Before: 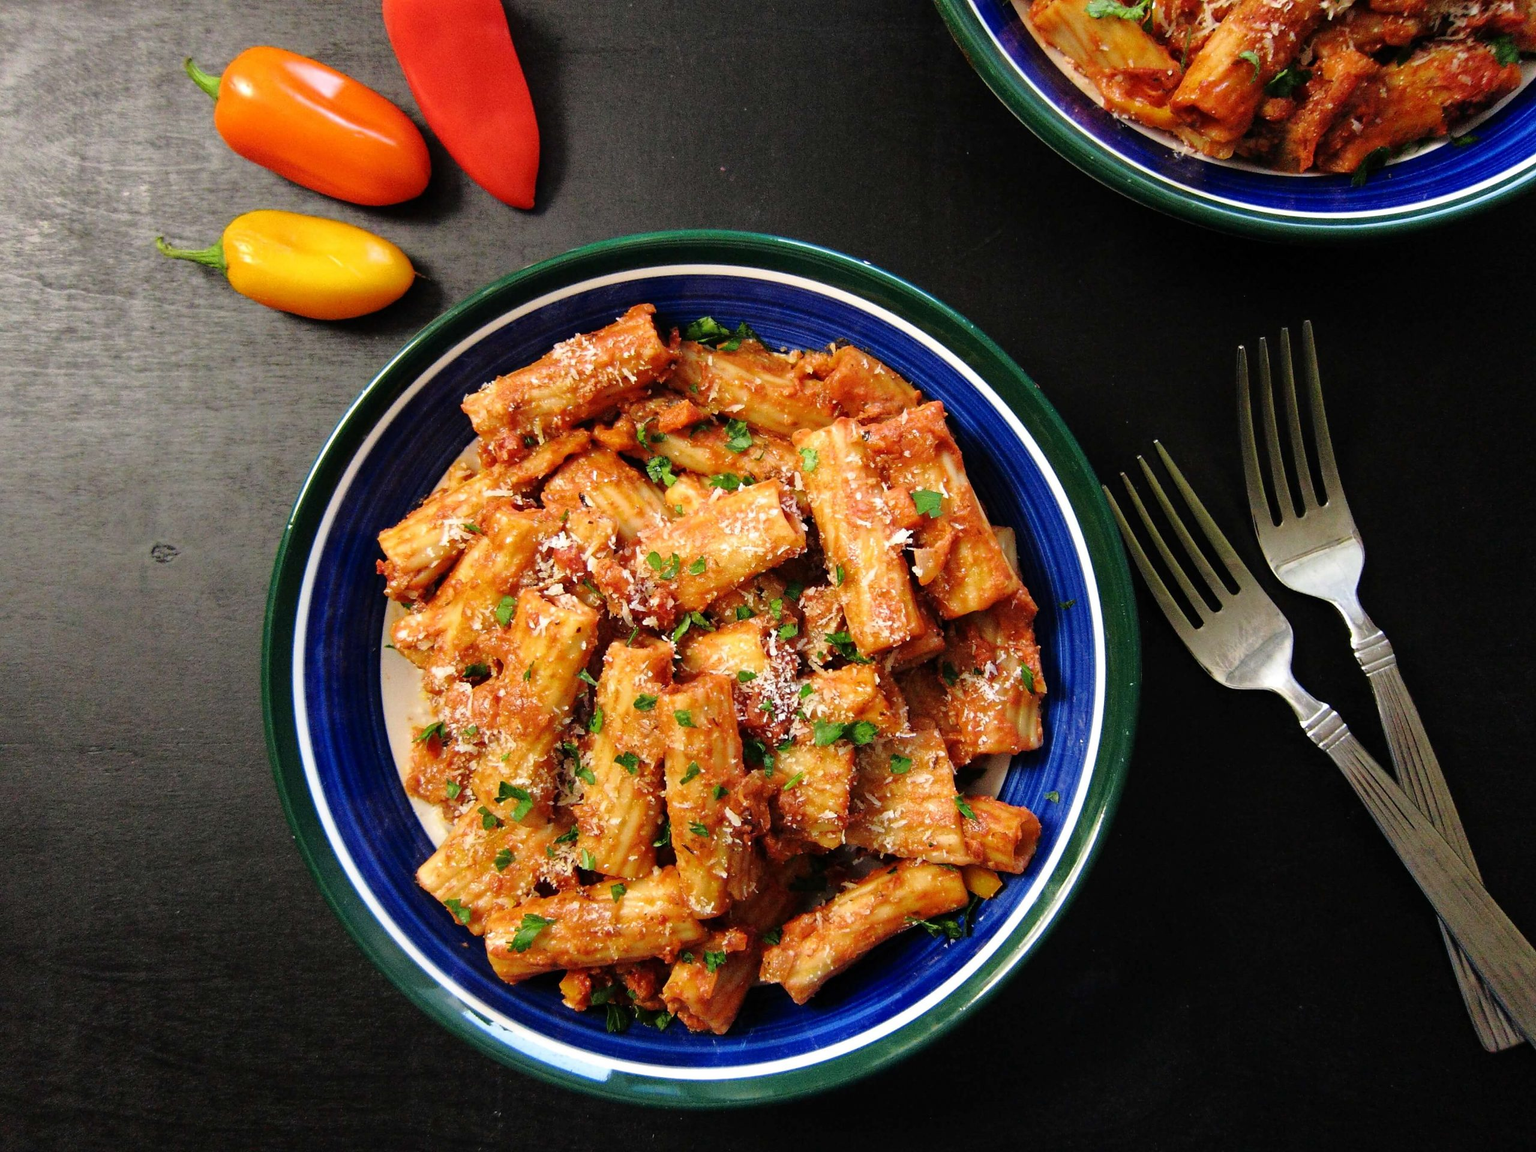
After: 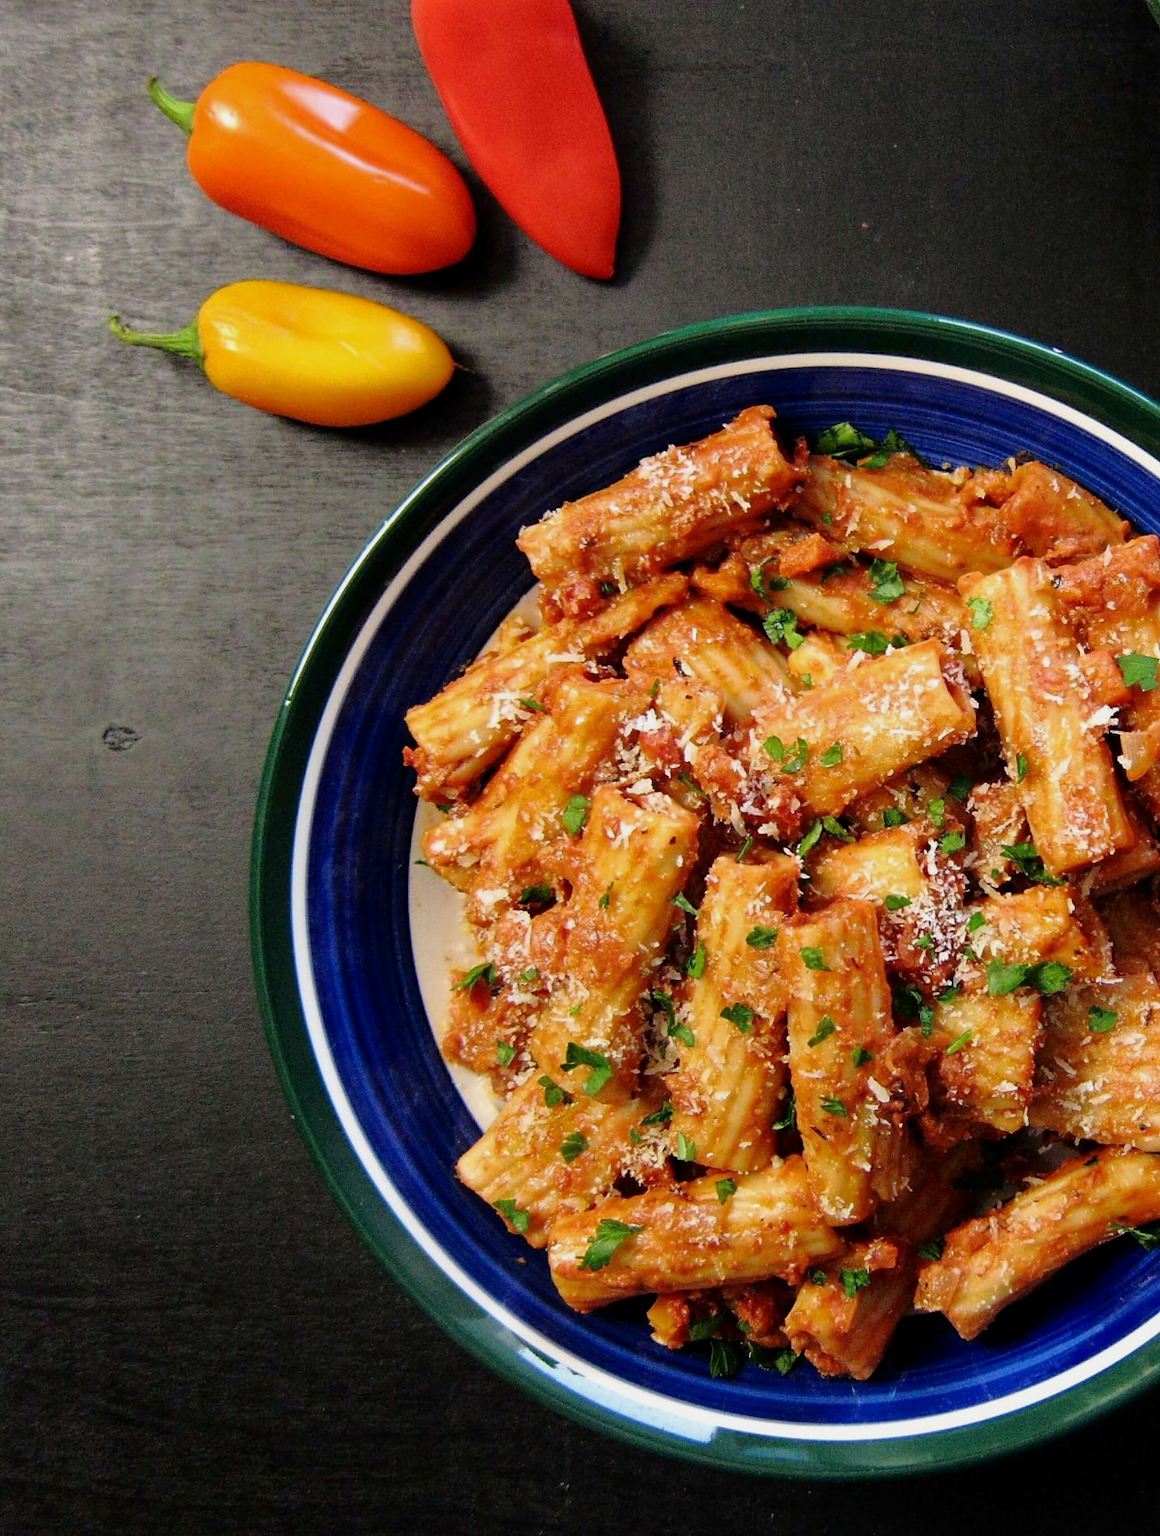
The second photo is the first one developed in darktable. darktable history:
exposure: black level correction 0.001, exposure -0.203 EV
crop: left 4.844%, right 38.481%
